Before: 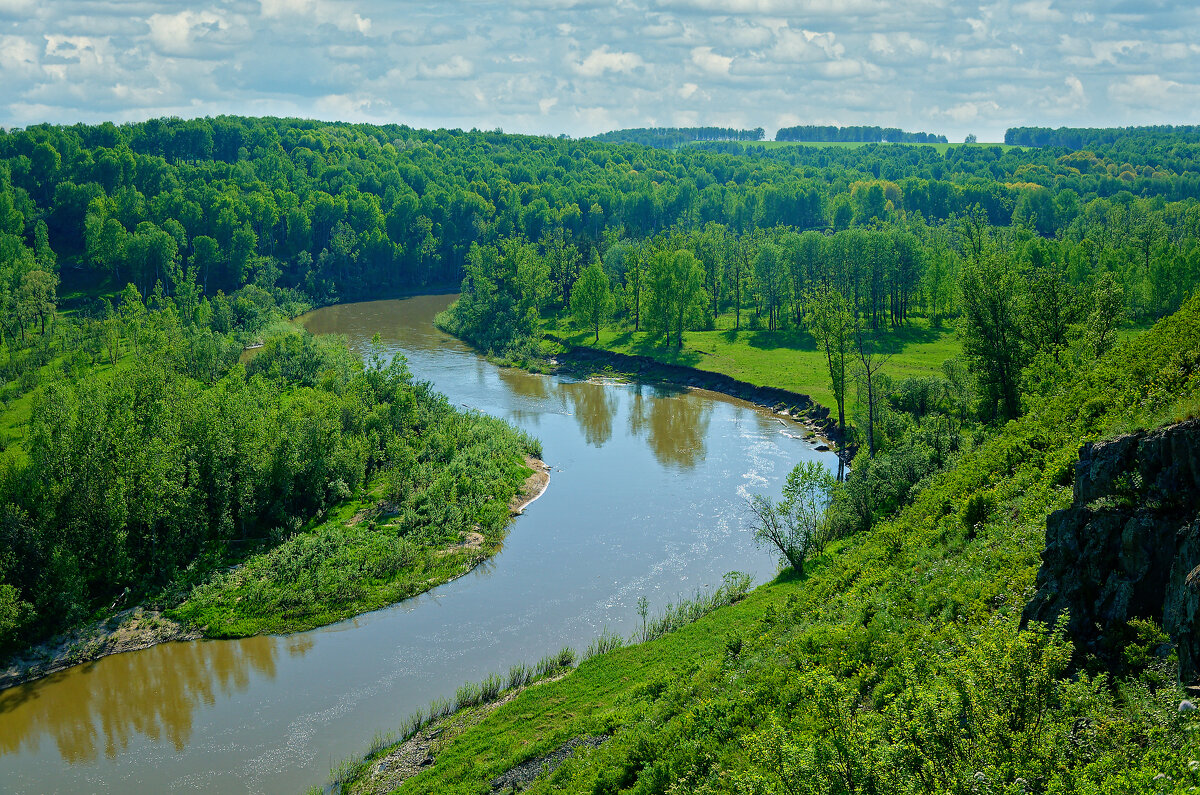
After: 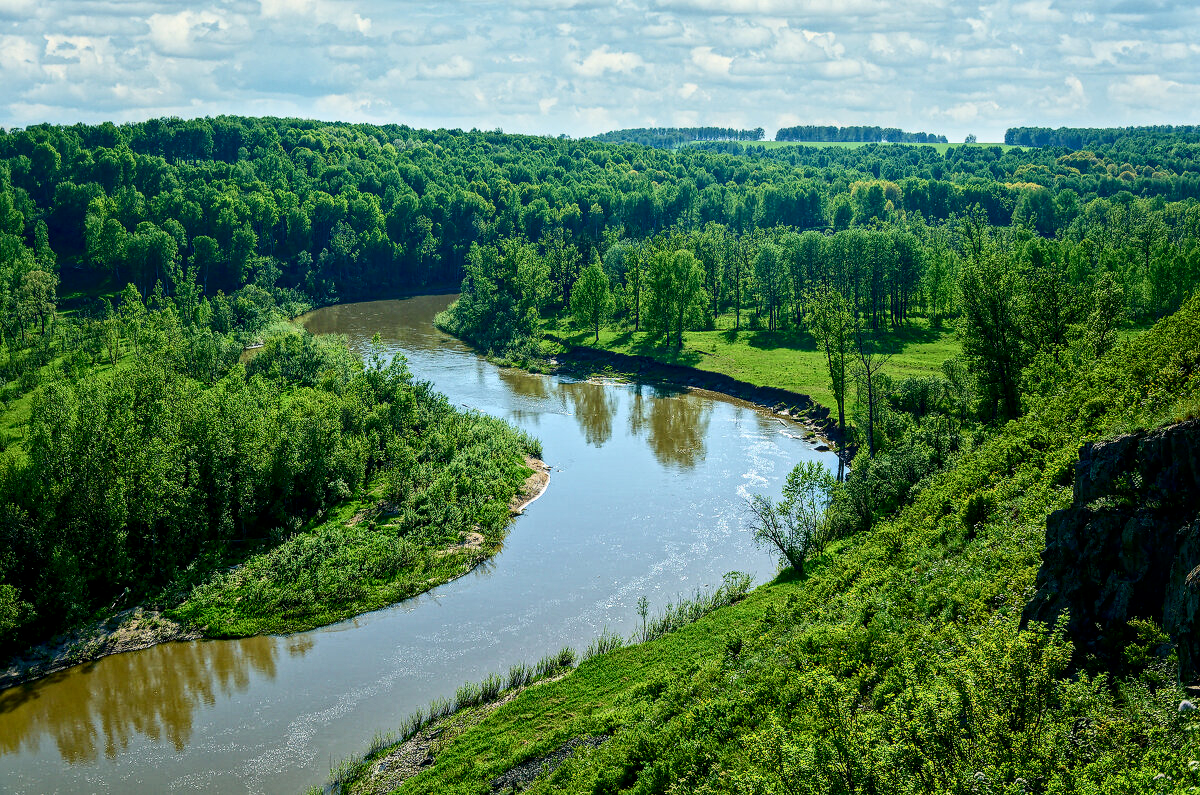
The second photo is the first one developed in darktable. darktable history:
local contrast: on, module defaults
tone equalizer: edges refinement/feathering 500, mask exposure compensation -1.57 EV, preserve details no
contrast brightness saturation: contrast 0.295
